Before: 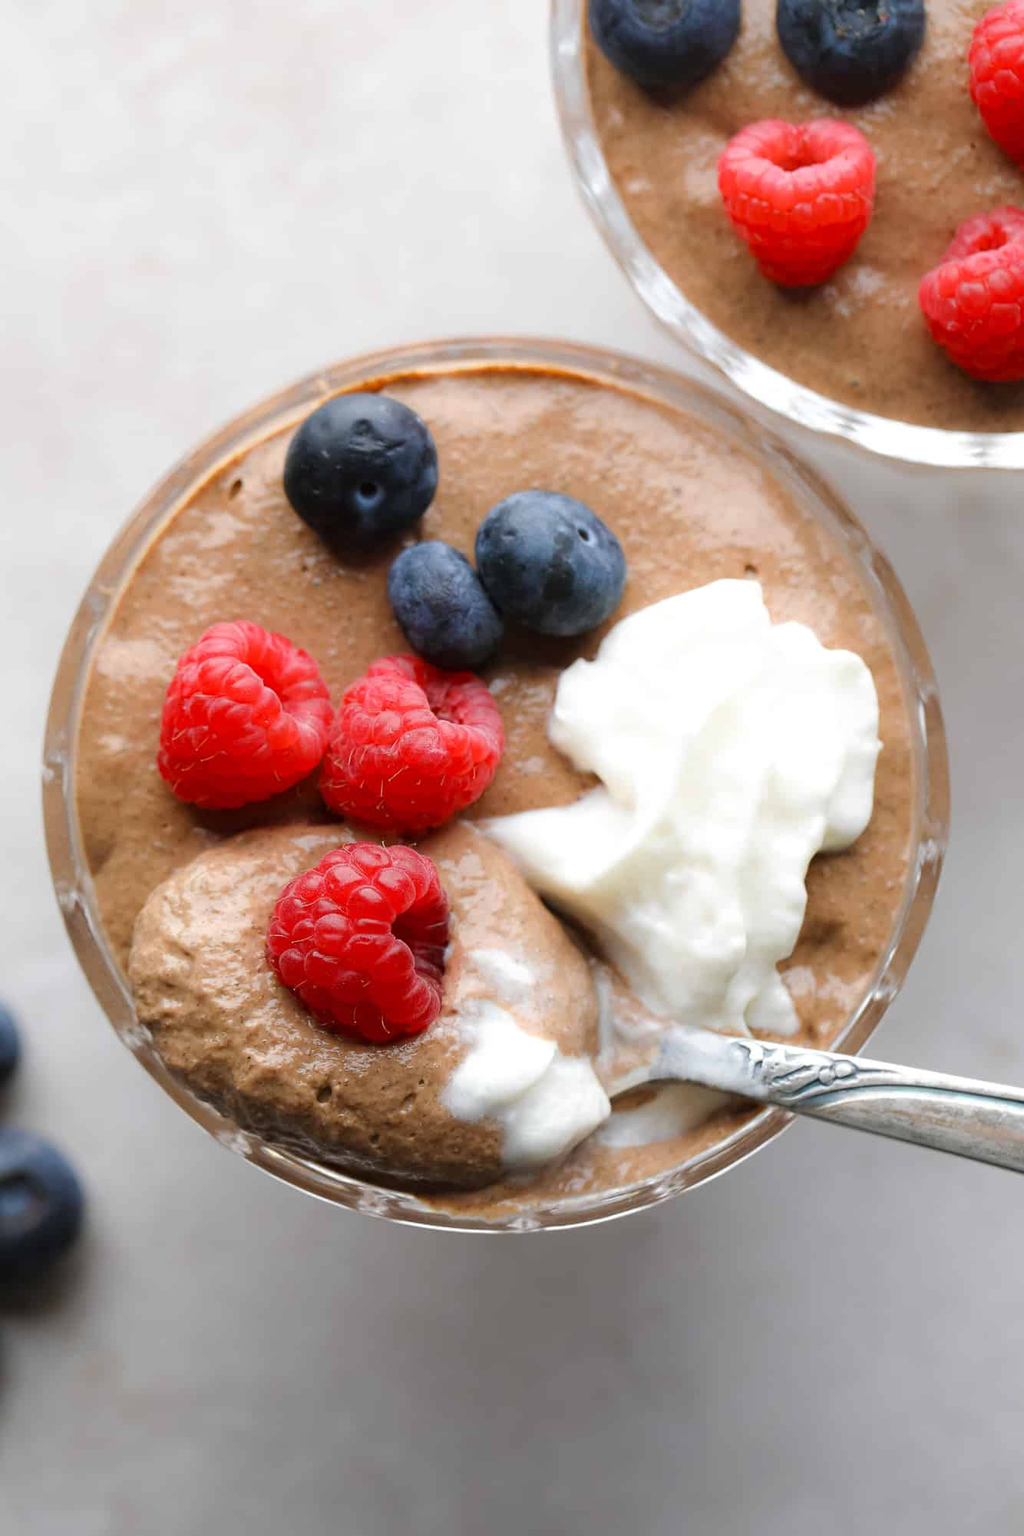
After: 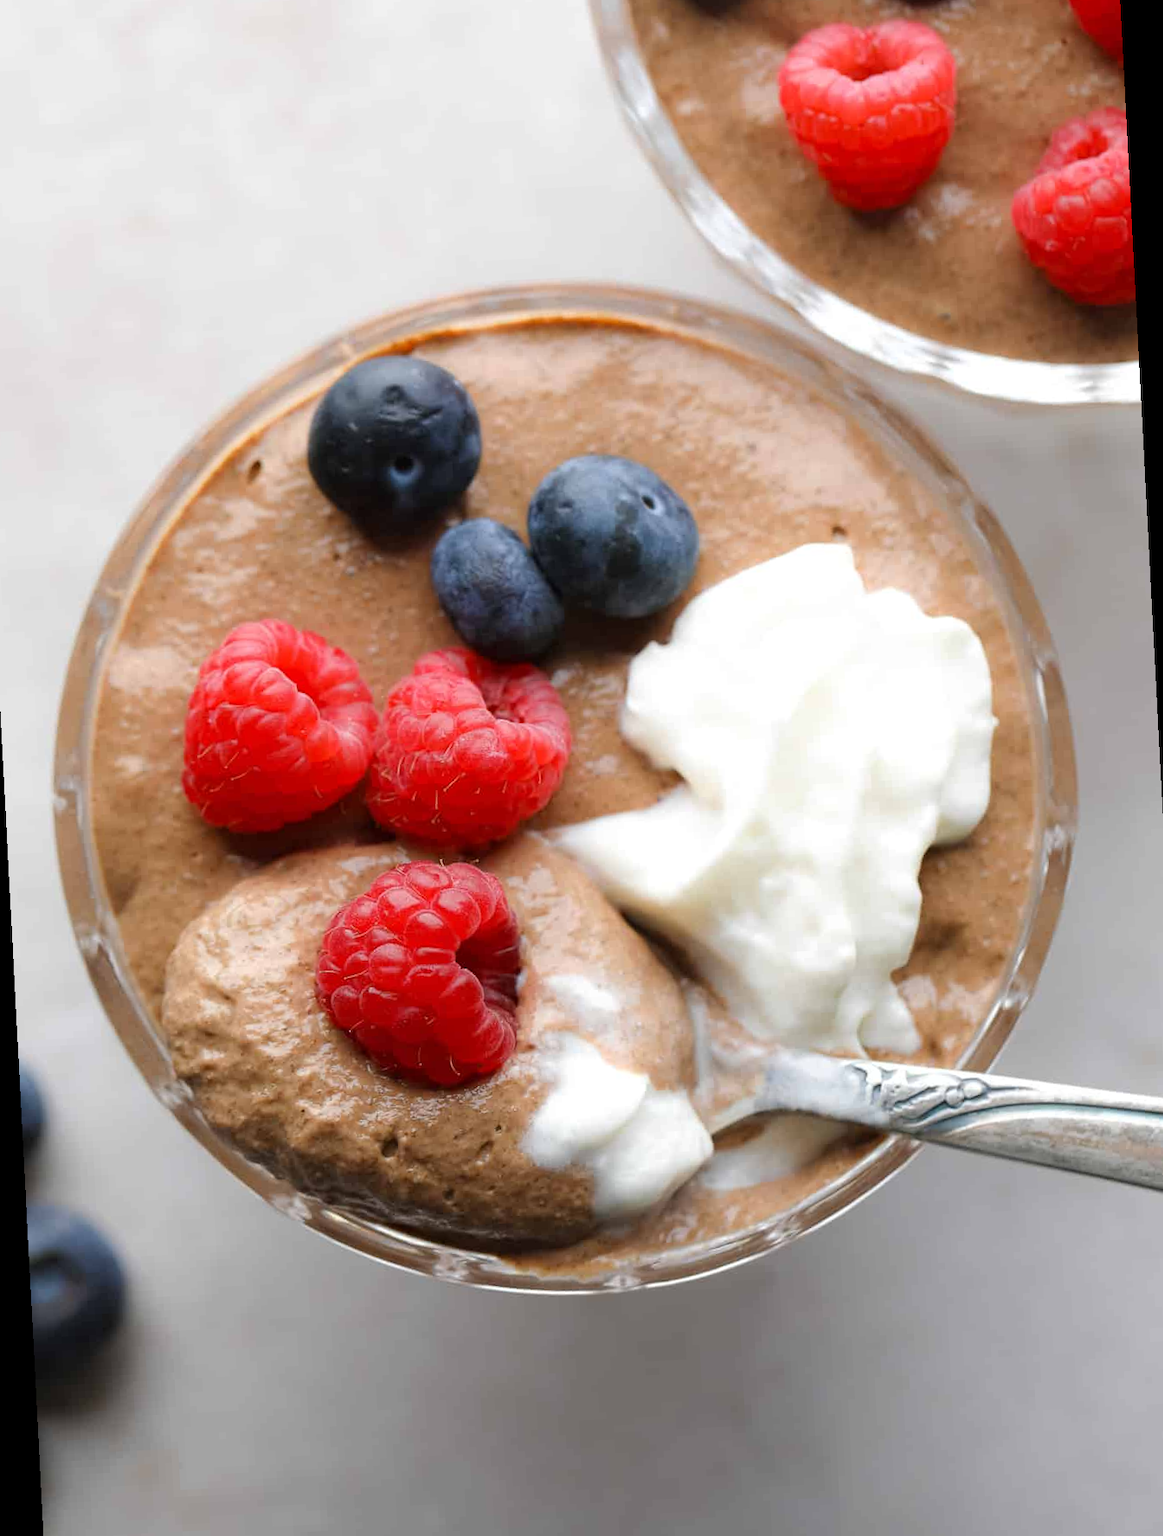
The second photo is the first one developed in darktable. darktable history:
crop and rotate: left 0.126%
rotate and perspective: rotation -3°, crop left 0.031, crop right 0.968, crop top 0.07, crop bottom 0.93
